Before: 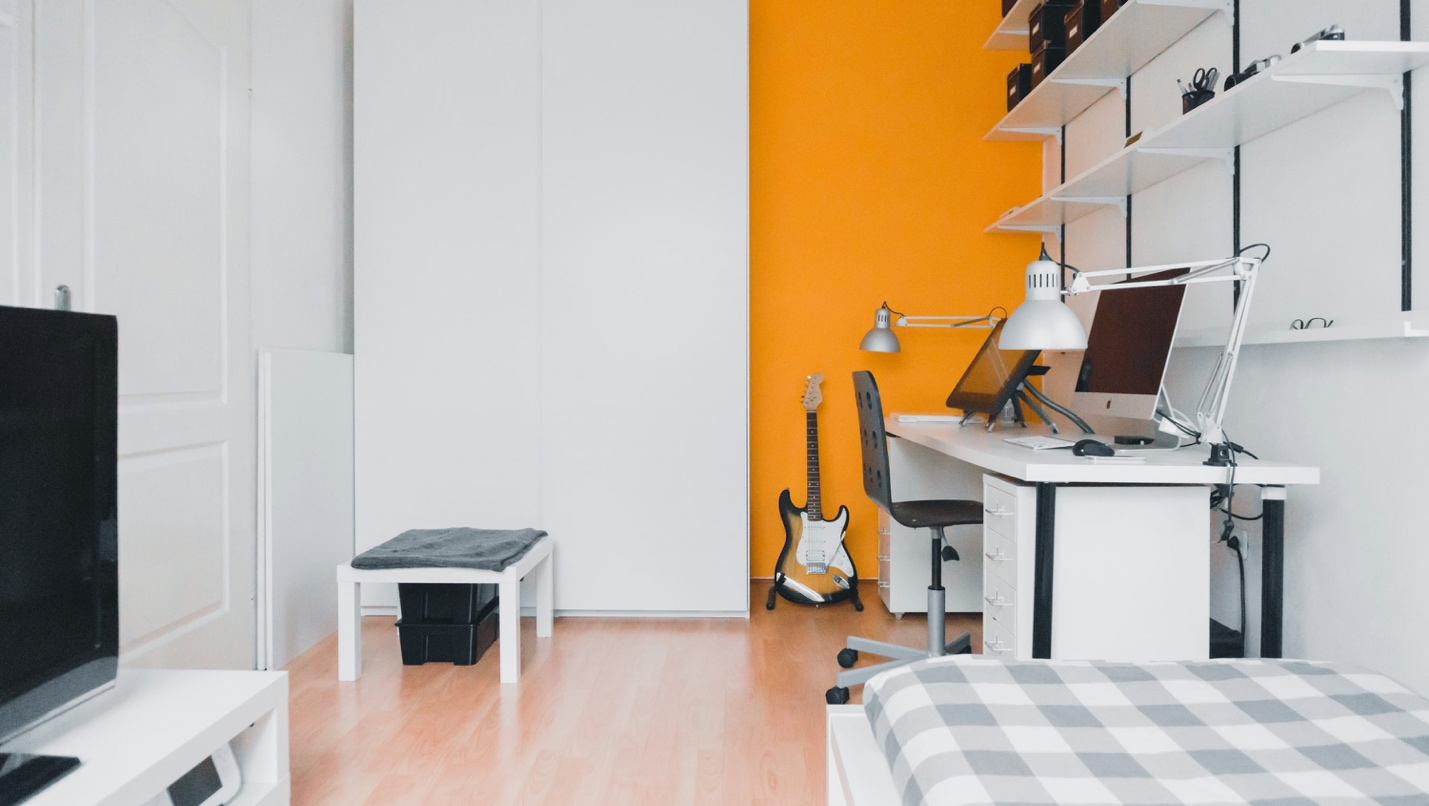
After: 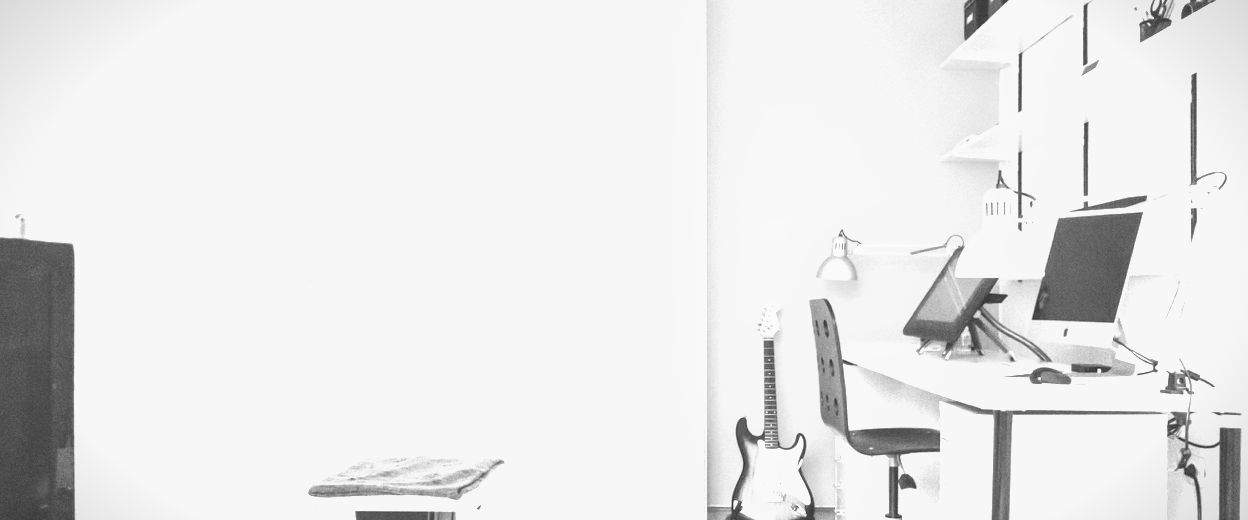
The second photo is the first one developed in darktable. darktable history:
exposure: black level correction 0, exposure 1.741 EV, compensate exposure bias true, compensate highlight preservation false
monochrome: a -35.87, b 49.73, size 1.7
crop: left 3.015%, top 8.969%, right 9.647%, bottom 26.457%
tone equalizer: on, module defaults
local contrast: on, module defaults
vignetting: fall-off start 98.29%, fall-off radius 100%, brightness -1, saturation 0.5, width/height ratio 1.428
velvia: strength 45%
